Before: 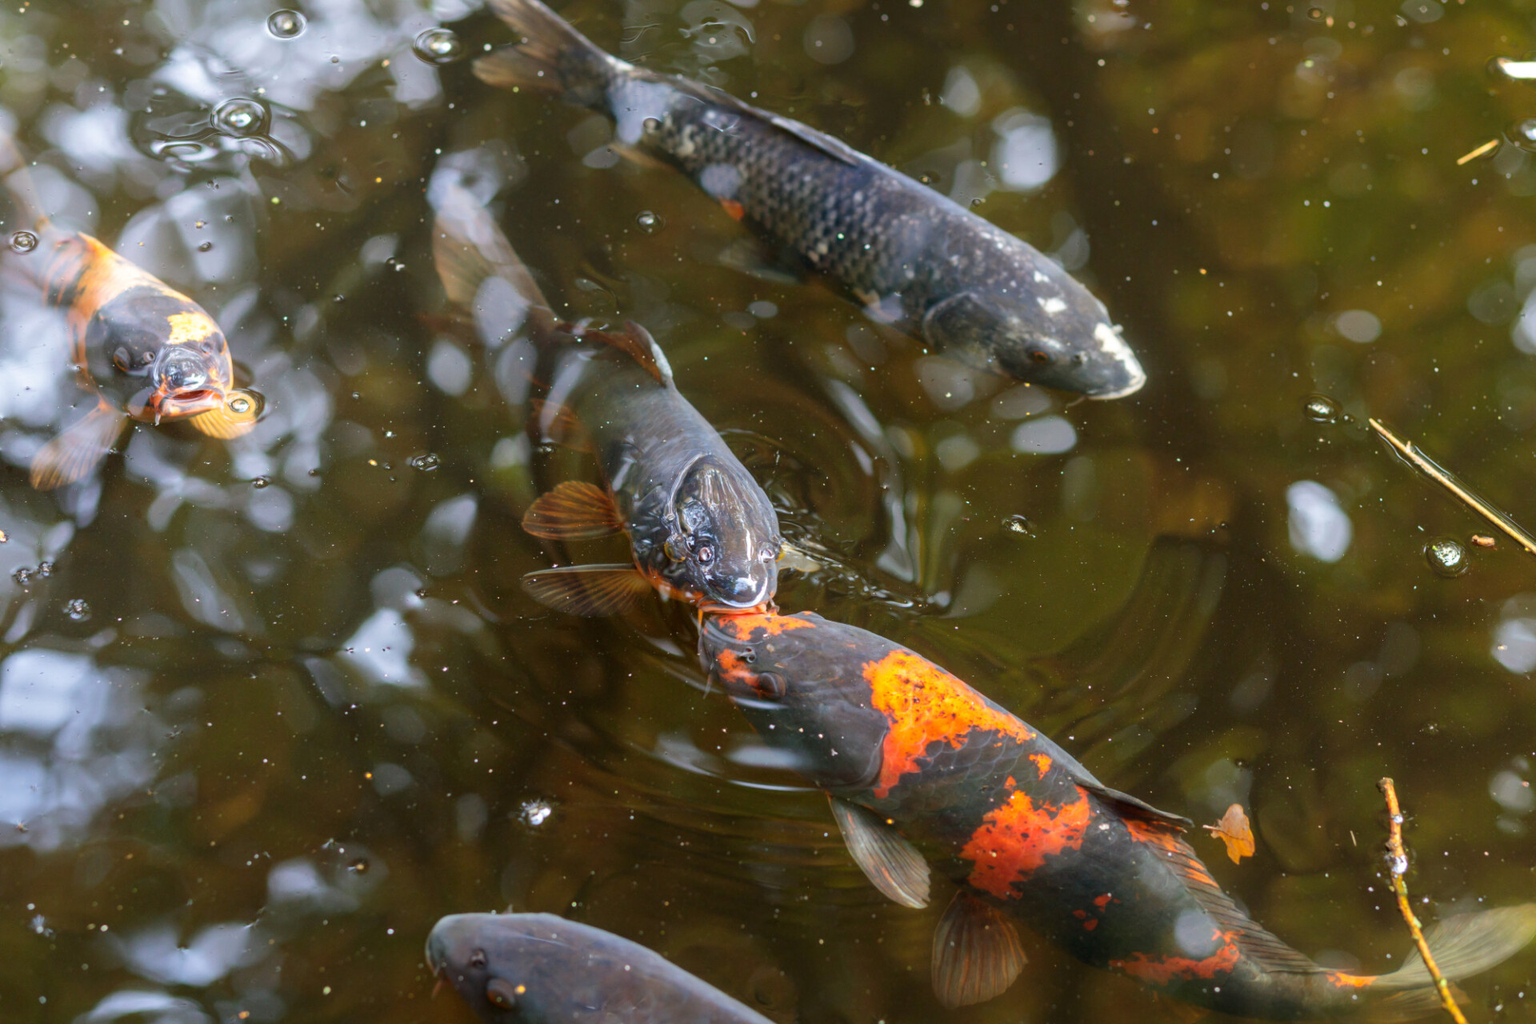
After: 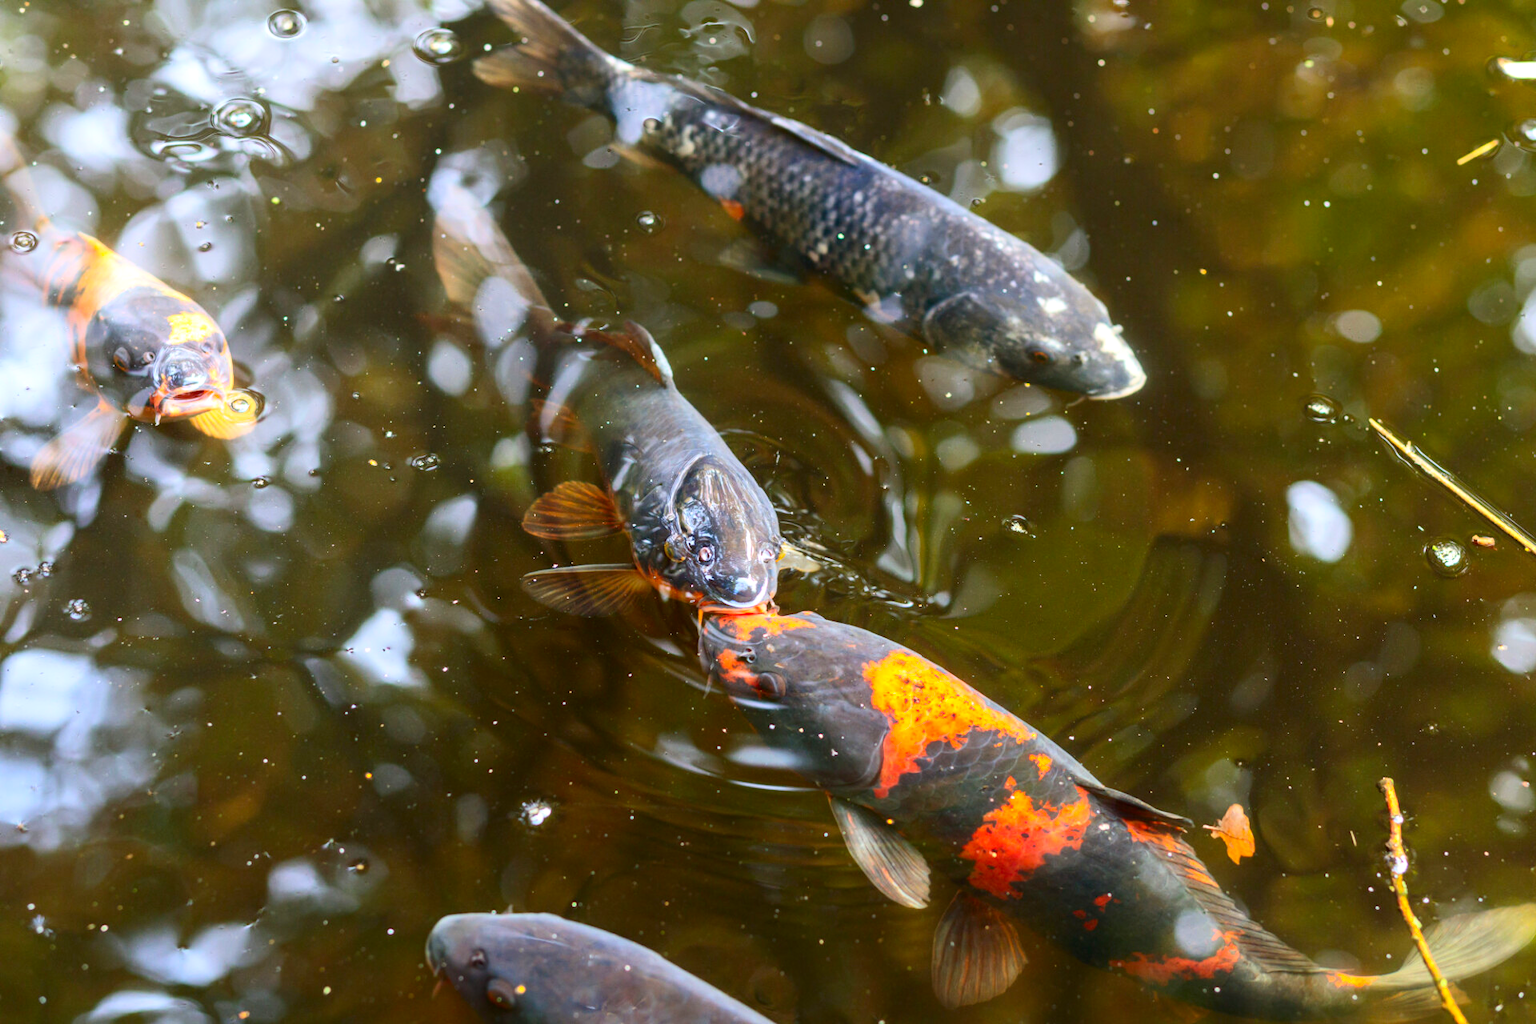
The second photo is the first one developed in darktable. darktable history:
exposure: exposure 0.202 EV, compensate highlight preservation false
contrast brightness saturation: contrast 0.233, brightness 0.109, saturation 0.287
